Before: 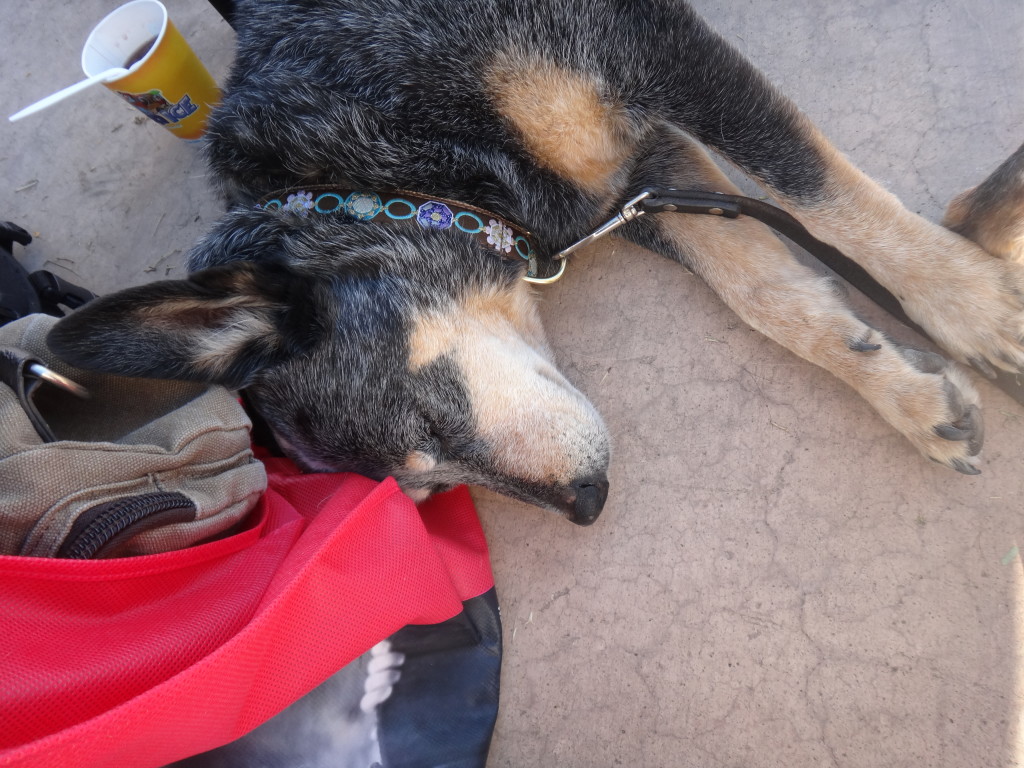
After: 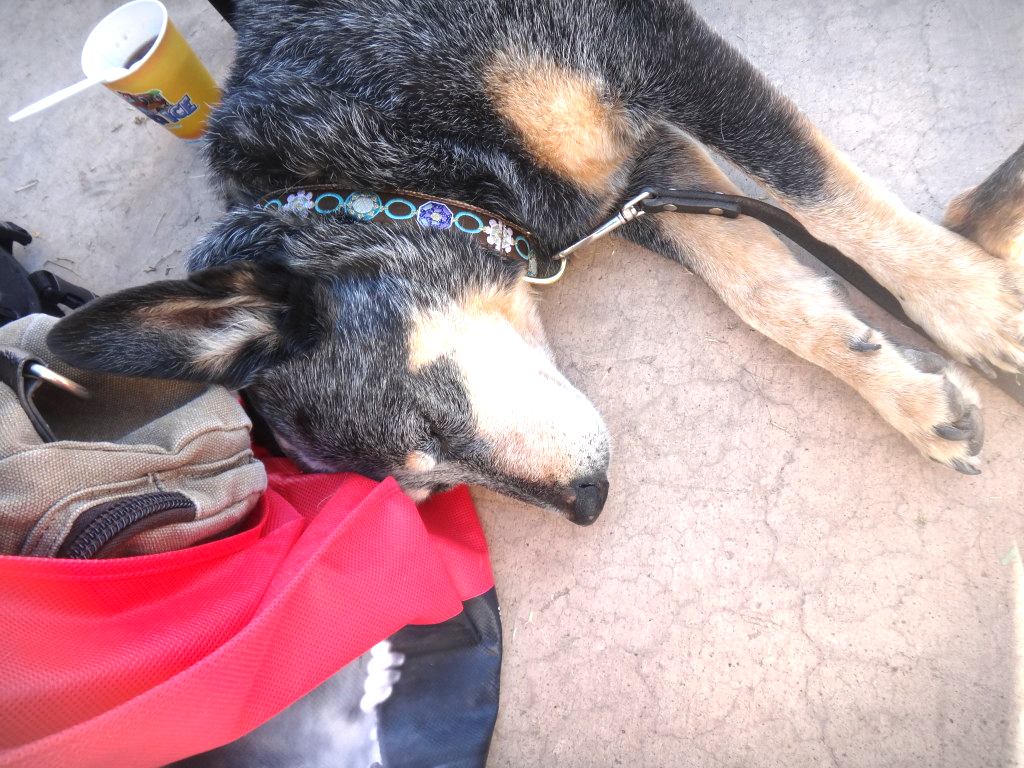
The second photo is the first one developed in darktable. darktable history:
vignetting: fall-off start 100.47%, width/height ratio 1.31
exposure: black level correction 0, exposure 1.001 EV, compensate highlight preservation false
